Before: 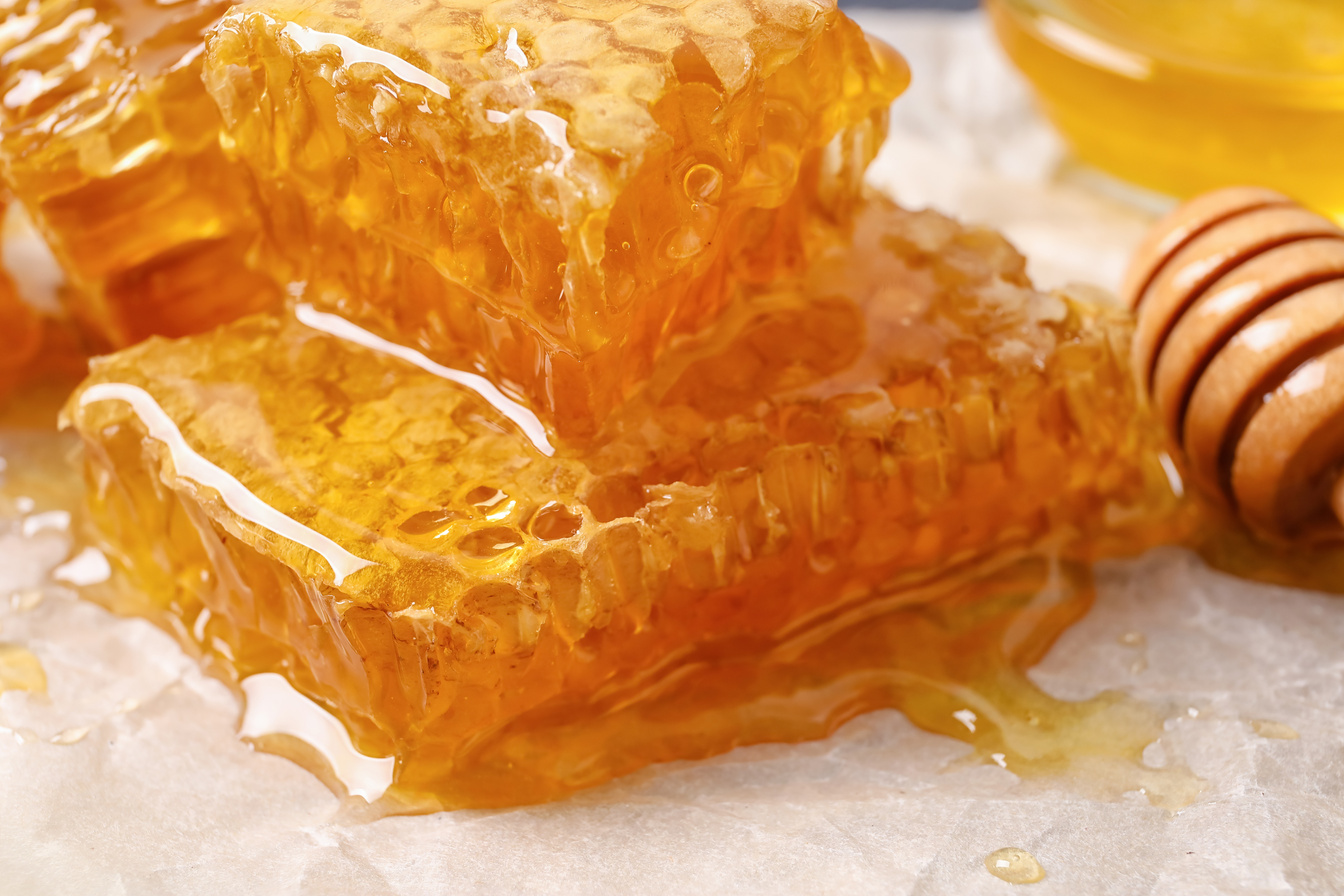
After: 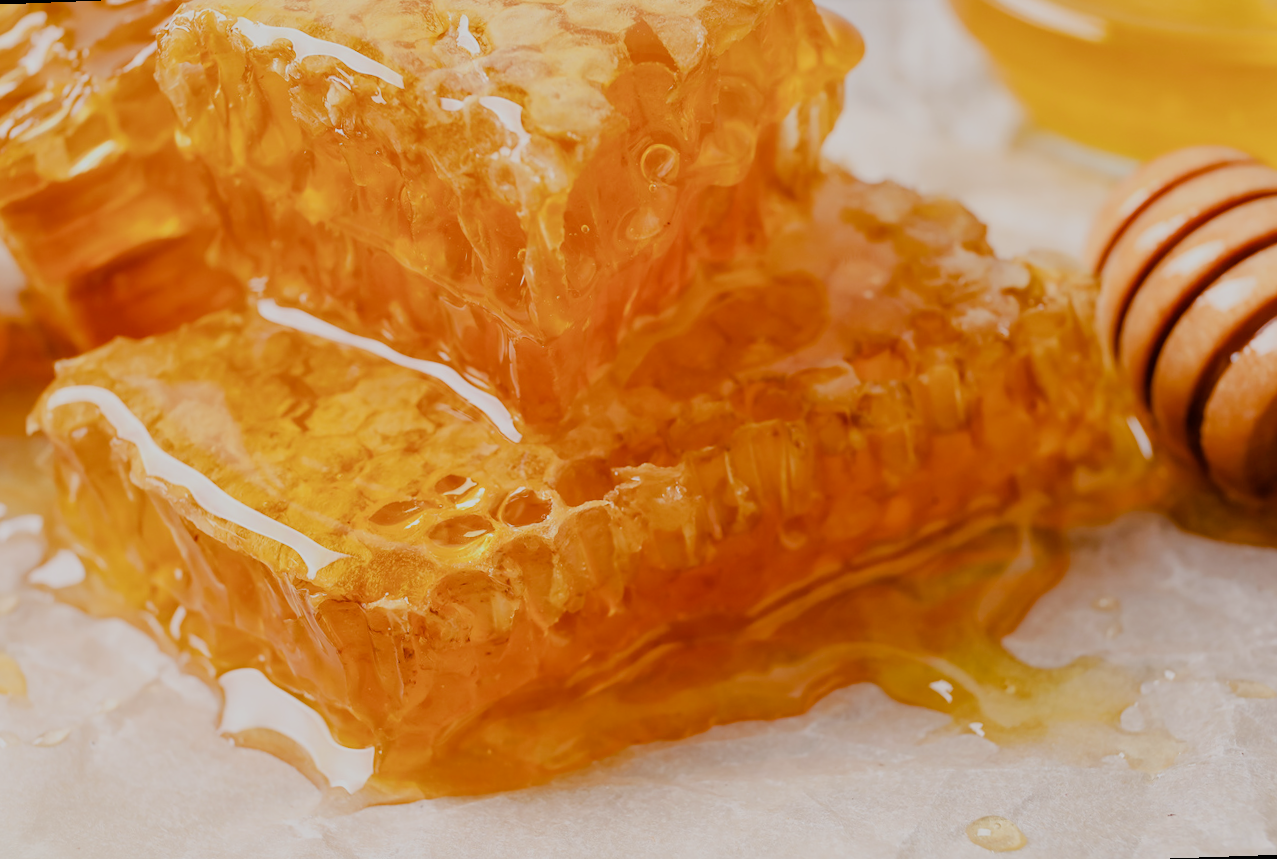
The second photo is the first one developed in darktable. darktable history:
rotate and perspective: rotation -2.12°, lens shift (vertical) 0.009, lens shift (horizontal) -0.008, automatic cropping original format, crop left 0.036, crop right 0.964, crop top 0.05, crop bottom 0.959
color balance rgb: perceptual saturation grading › global saturation 20%, perceptual saturation grading › highlights -25%, perceptual saturation grading › shadows 25%
filmic rgb: black relative exposure -7.32 EV, white relative exposure 5.09 EV, hardness 3.2
tone equalizer: on, module defaults
